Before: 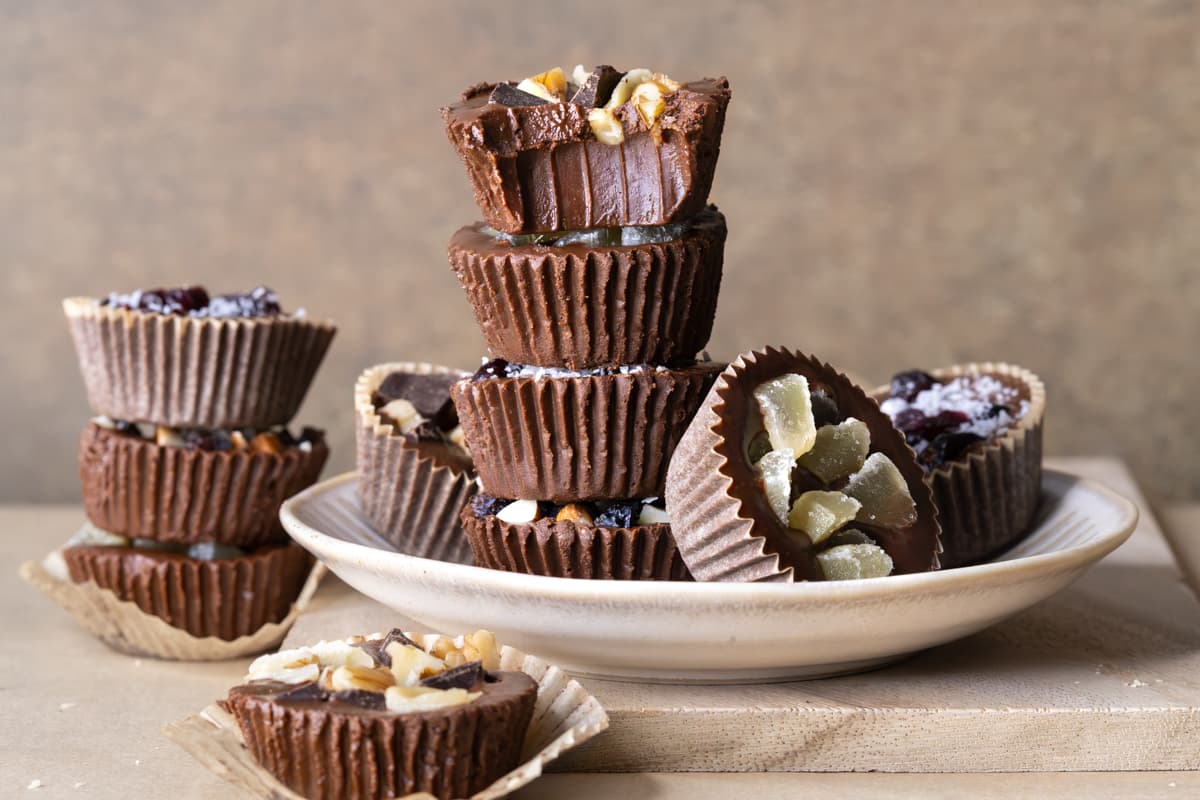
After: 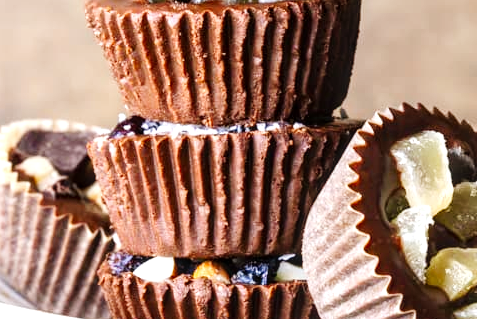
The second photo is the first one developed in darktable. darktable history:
crop: left 30.278%, top 30.484%, right 29.958%, bottom 29.578%
tone curve: curves: ch0 [(0, 0) (0.071, 0.047) (0.266, 0.26) (0.491, 0.552) (0.753, 0.818) (1, 0.983)]; ch1 [(0, 0) (0.346, 0.307) (0.408, 0.369) (0.463, 0.443) (0.482, 0.493) (0.502, 0.5) (0.517, 0.518) (0.546, 0.576) (0.588, 0.643) (0.651, 0.709) (1, 1)]; ch2 [(0, 0) (0.346, 0.34) (0.434, 0.46) (0.485, 0.494) (0.5, 0.494) (0.517, 0.503) (0.535, 0.545) (0.583, 0.634) (0.625, 0.686) (1, 1)], preserve colors none
contrast brightness saturation: contrast 0.044, saturation 0.156
exposure: black level correction 0, exposure 0.696 EV, compensate highlight preservation false
local contrast: detail 130%
